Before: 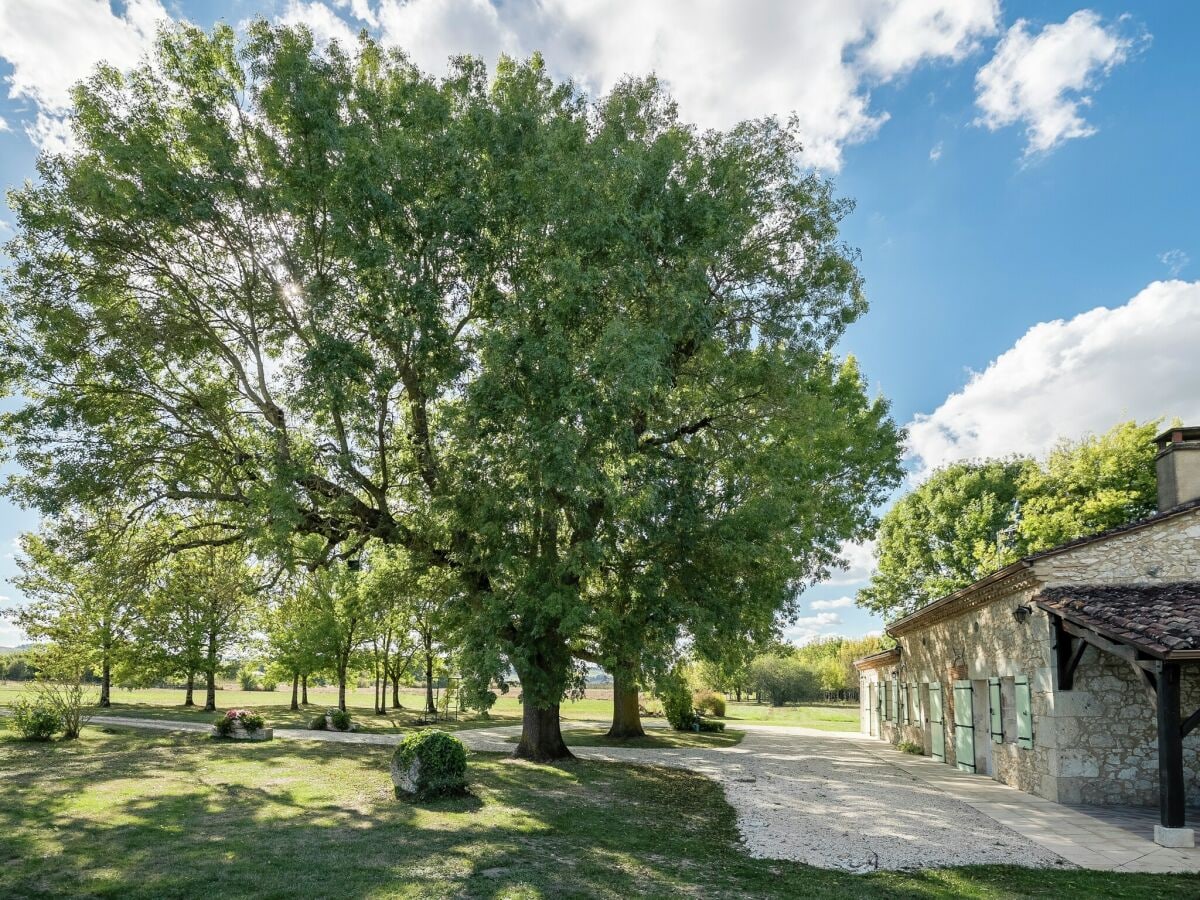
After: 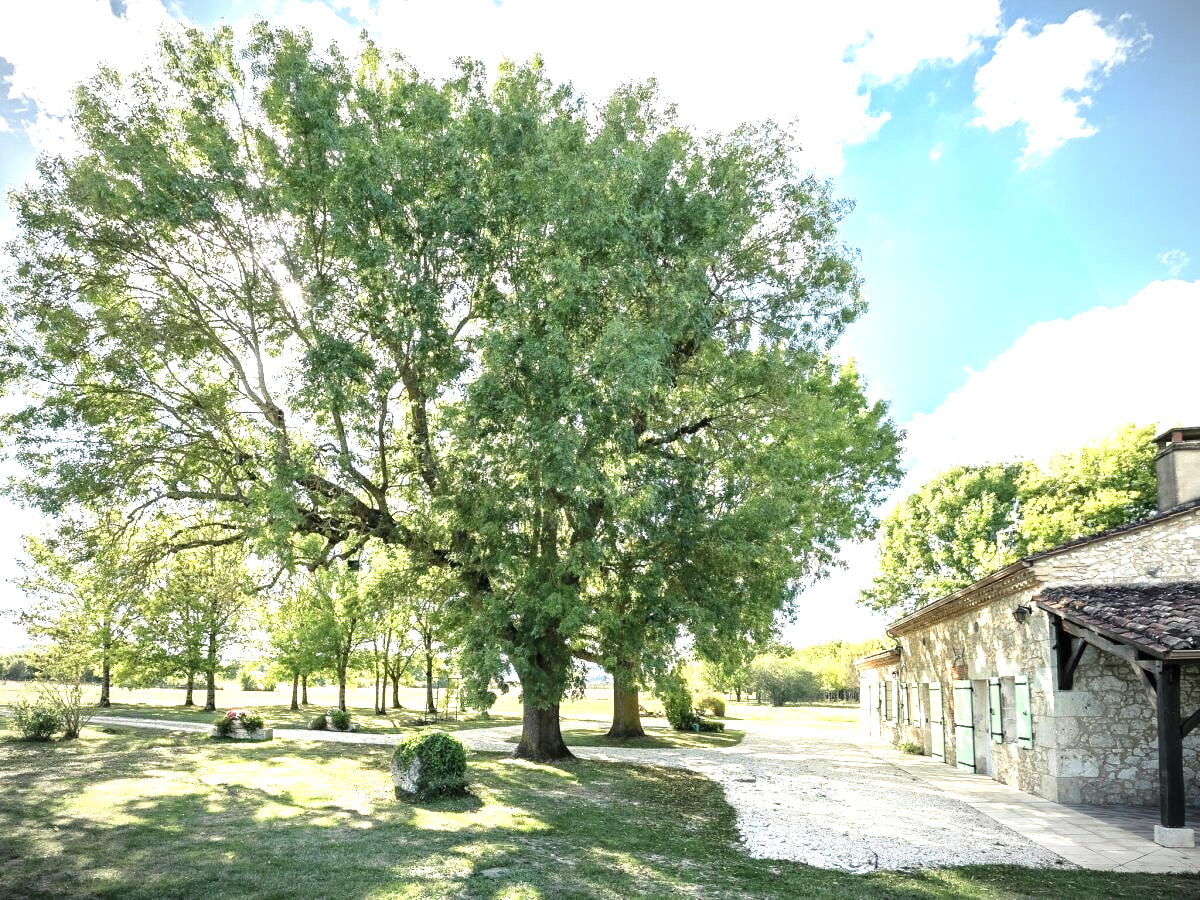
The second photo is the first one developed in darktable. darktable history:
contrast brightness saturation: saturation -0.101
vignetting: fall-off start 88.94%, fall-off radius 44.28%, width/height ratio 1.168, unbound false
exposure: black level correction 0, exposure 1.382 EV, compensate exposure bias true, compensate highlight preservation false
